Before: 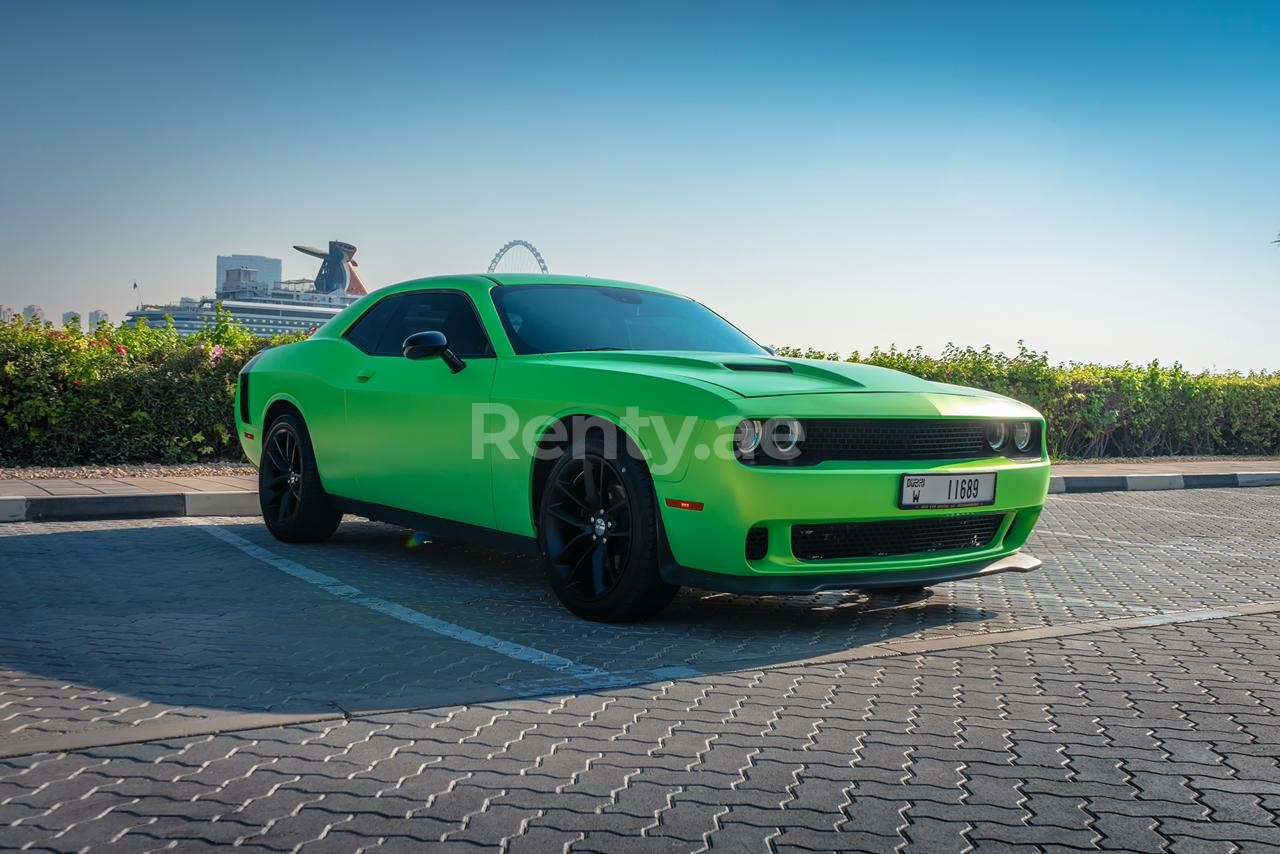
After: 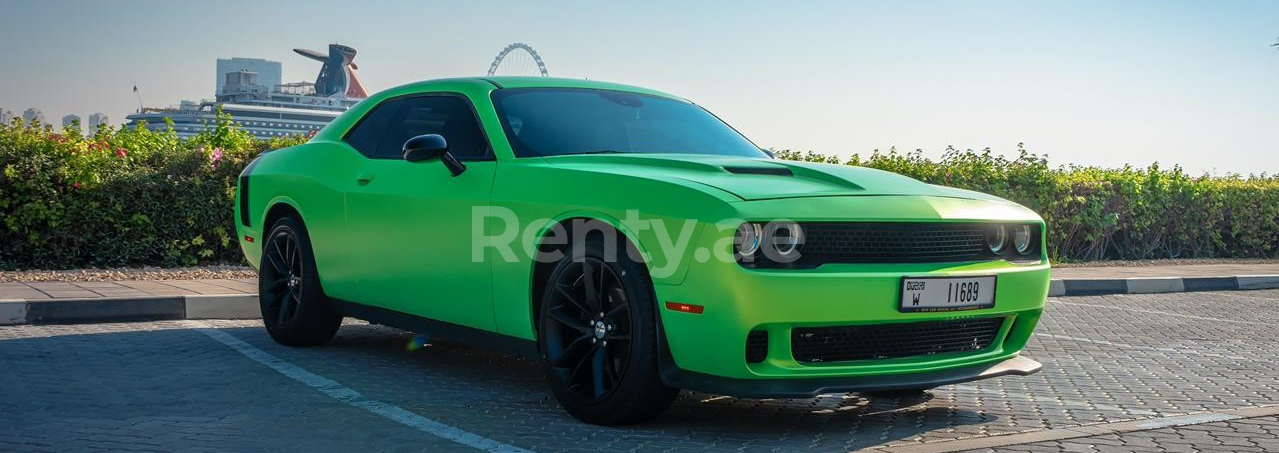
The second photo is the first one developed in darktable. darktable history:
crop and rotate: top 23.132%, bottom 23.821%
